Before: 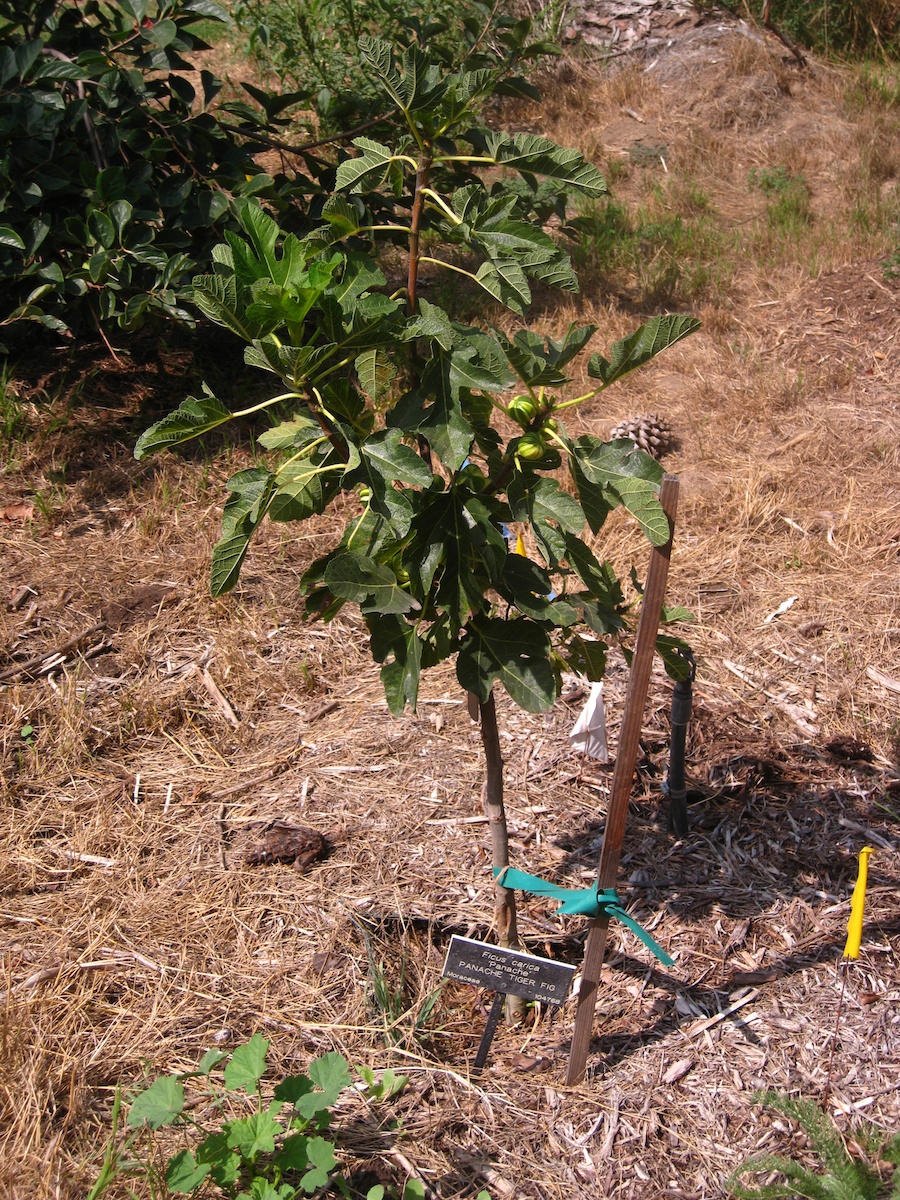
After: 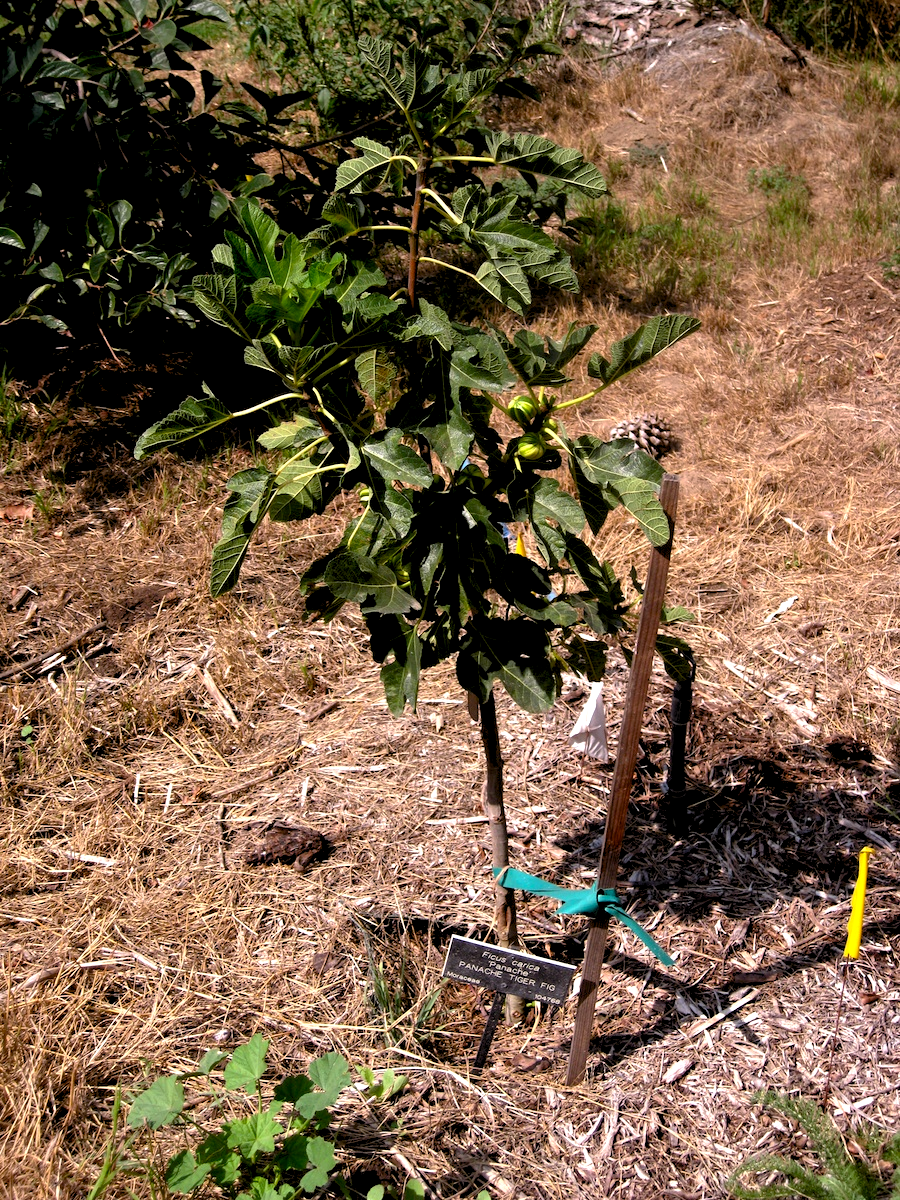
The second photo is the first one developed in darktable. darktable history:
base curve: curves: ch0 [(0.017, 0) (0.425, 0.441) (0.844, 0.933) (1, 1)], preserve colors none
levels: levels [0.062, 0.494, 0.925]
